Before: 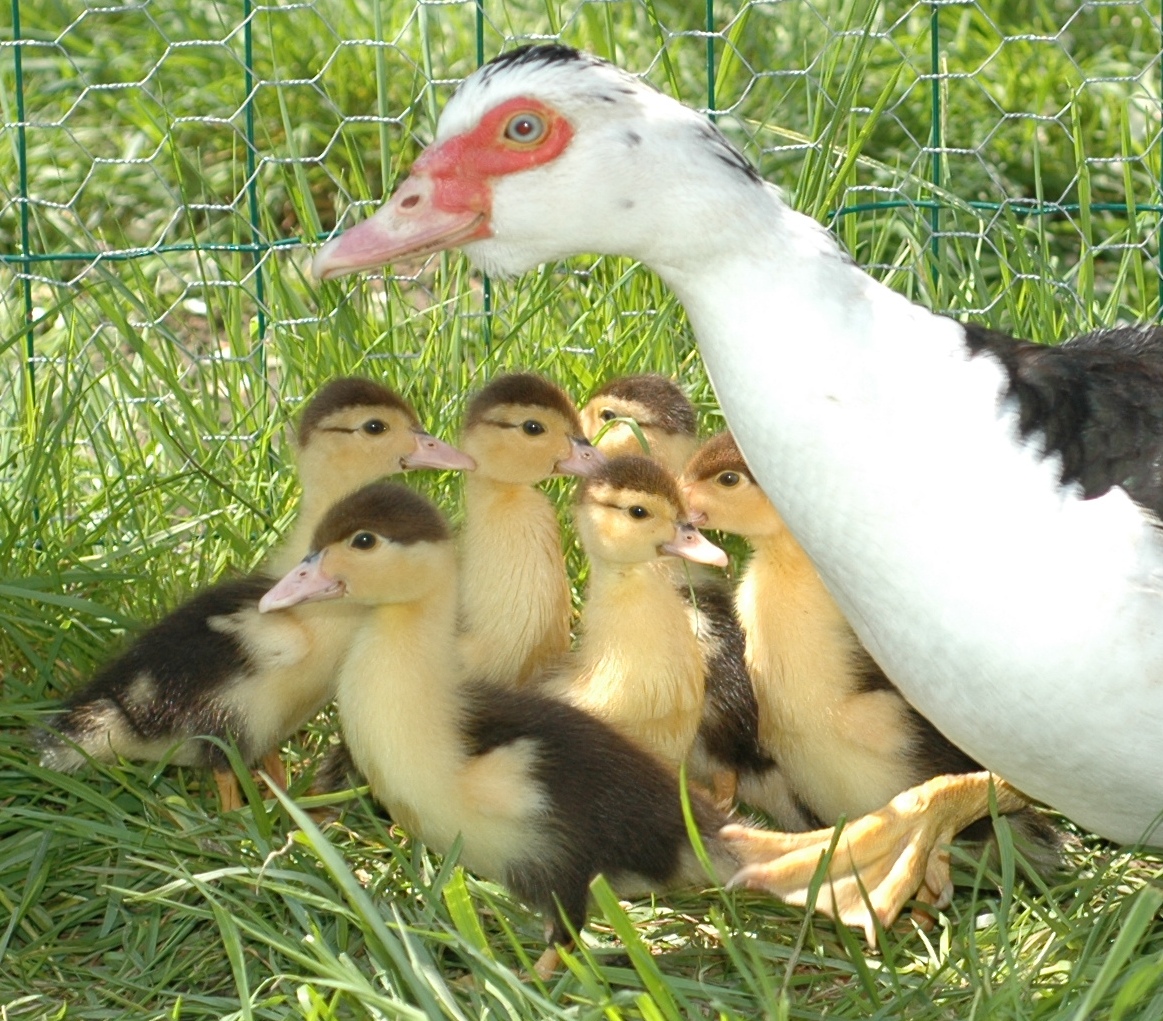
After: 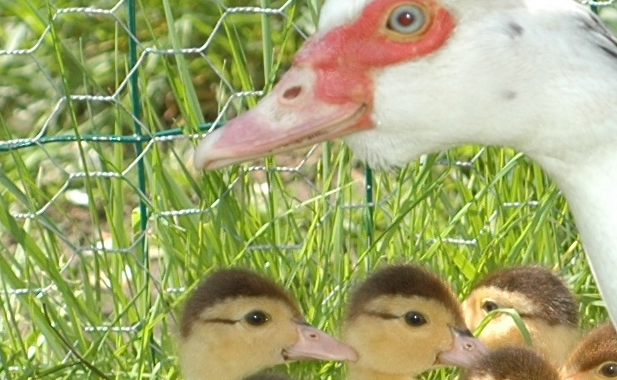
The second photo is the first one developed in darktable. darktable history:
crop: left 10.213%, top 10.715%, right 36.662%, bottom 51.973%
